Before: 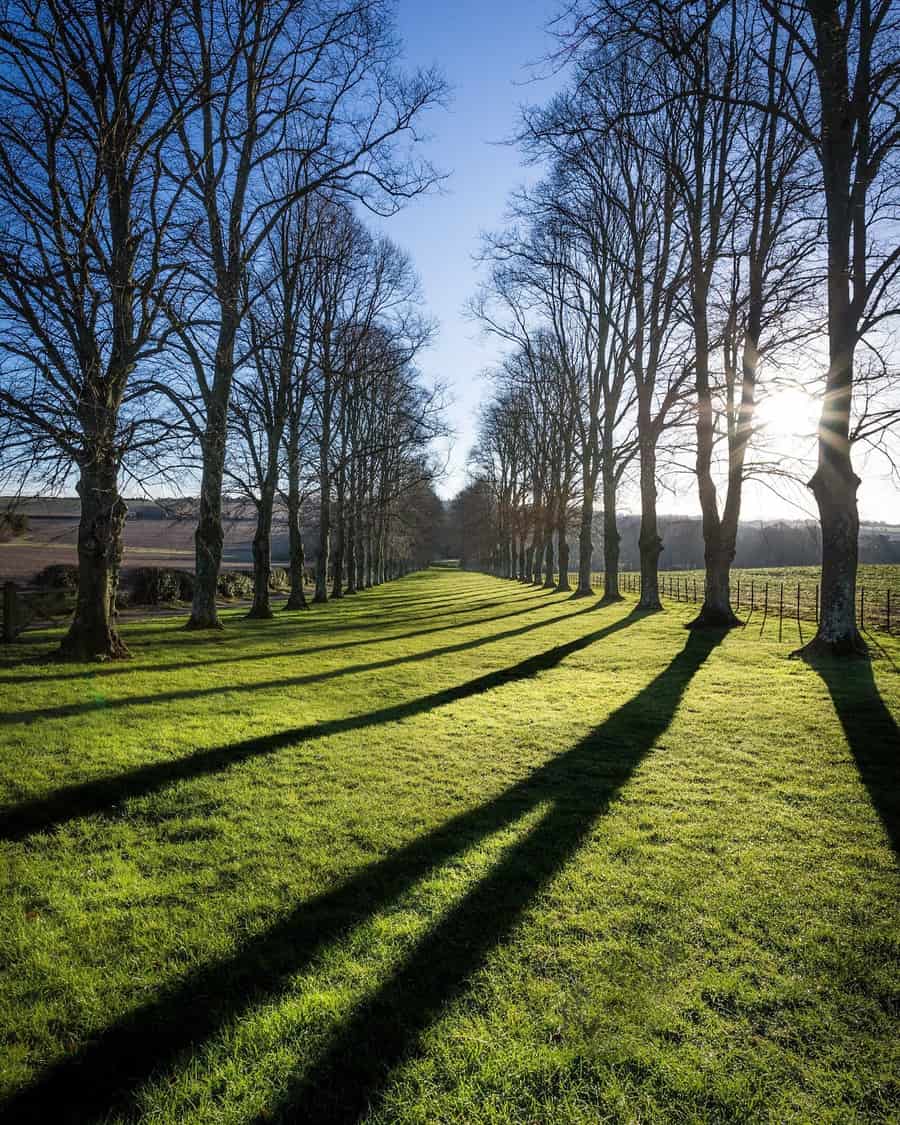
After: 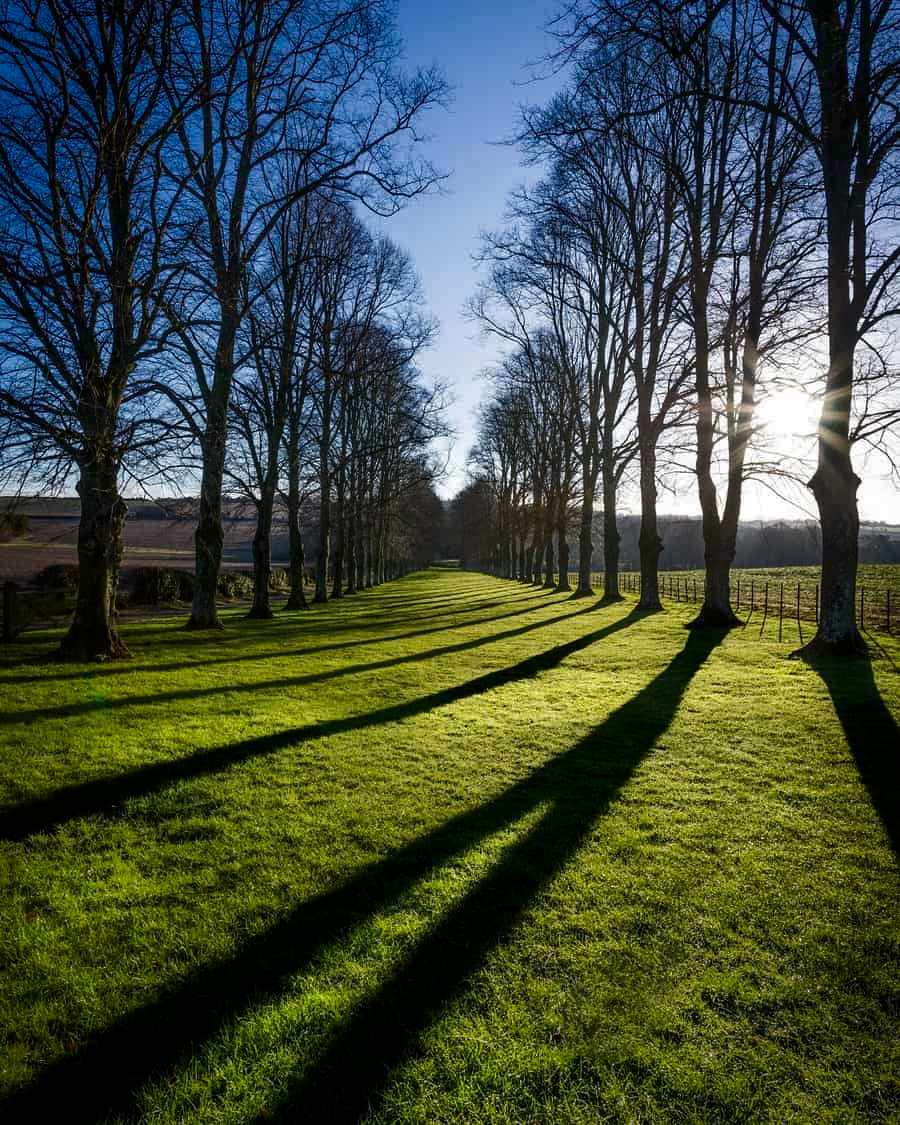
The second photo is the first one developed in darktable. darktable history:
tone equalizer: on, module defaults
contrast brightness saturation: brightness -0.204, saturation 0.076
